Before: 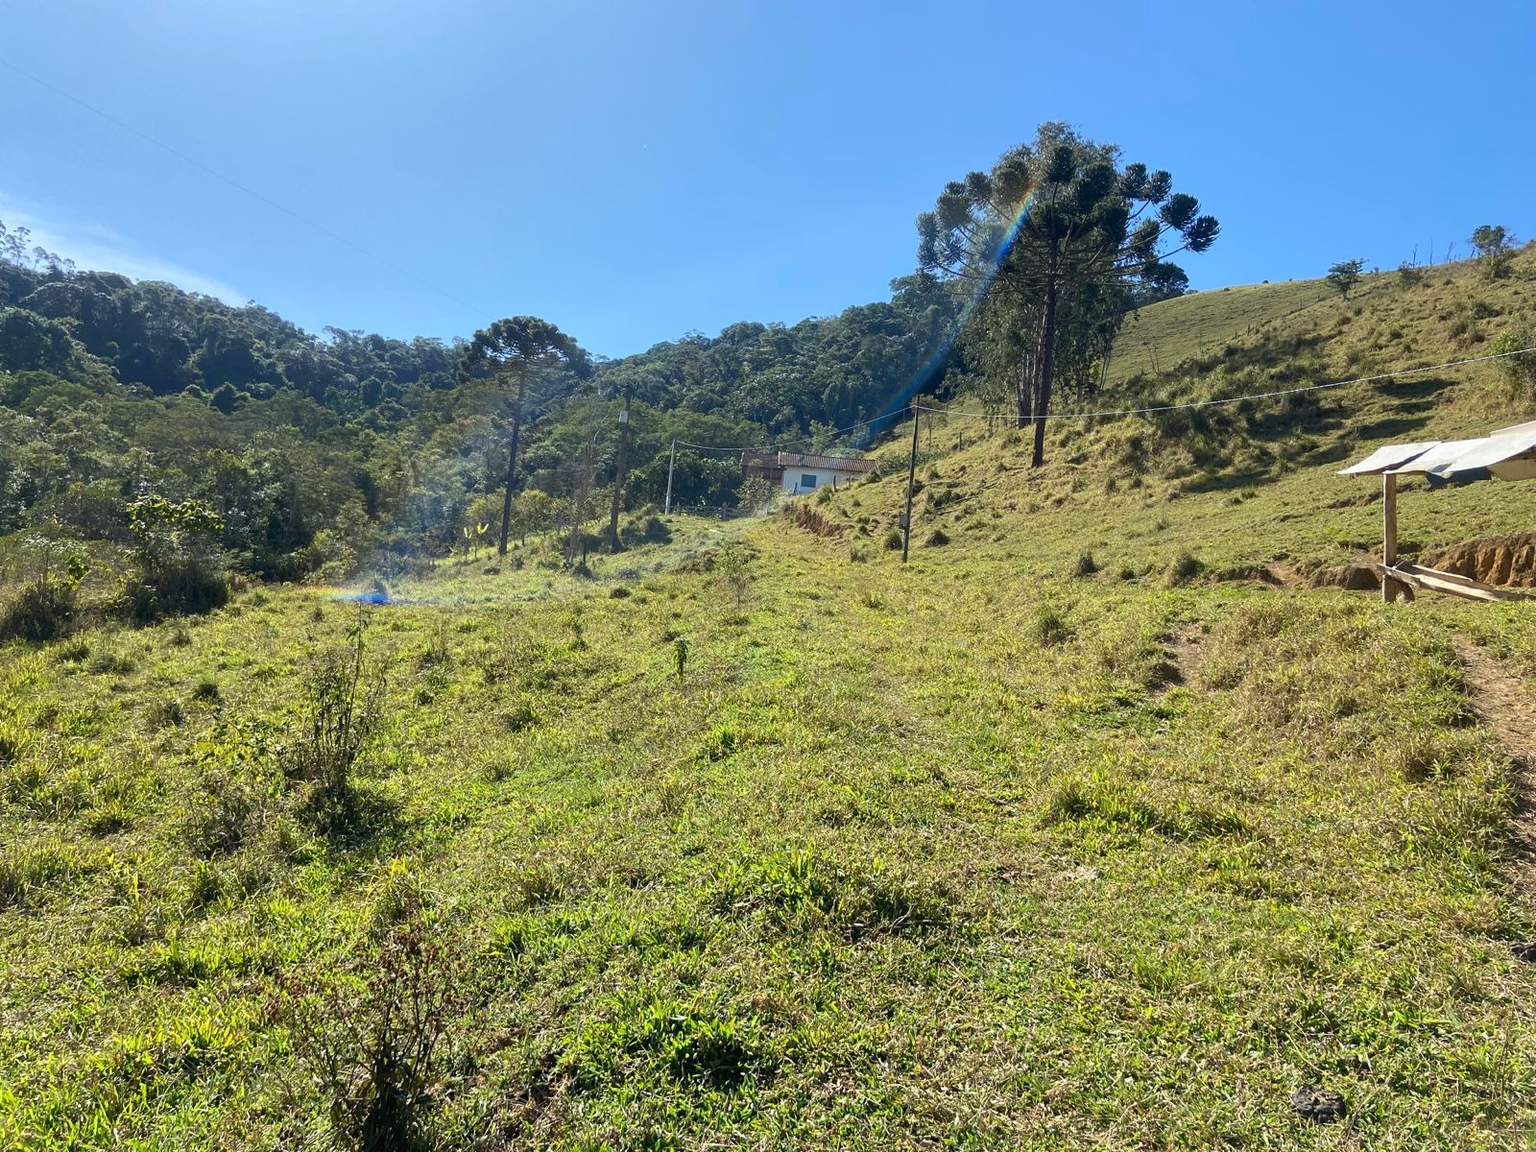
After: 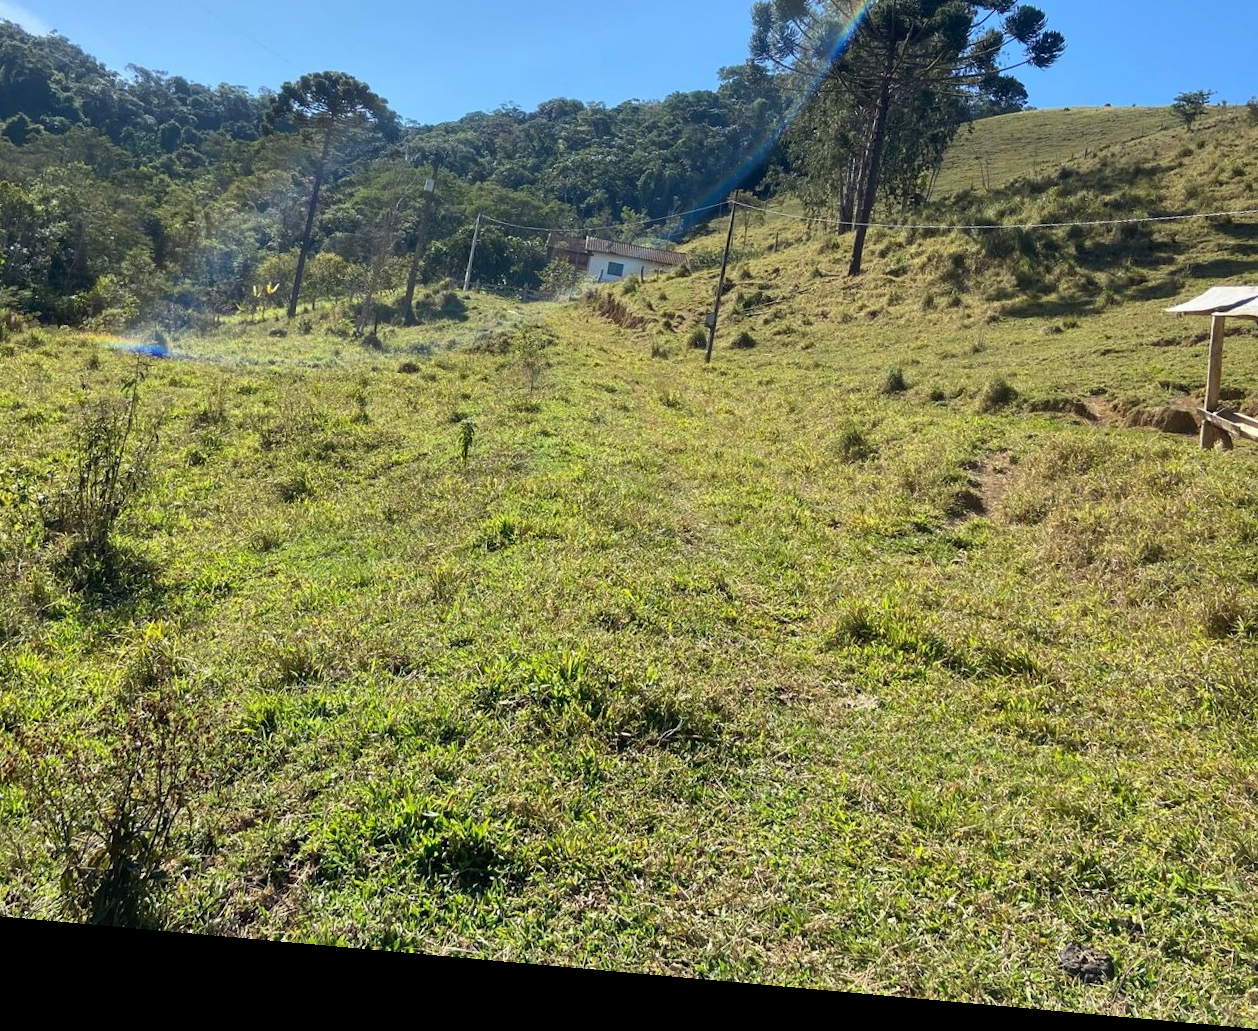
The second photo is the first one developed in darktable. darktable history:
rotate and perspective: rotation 5.12°, automatic cropping off
crop: left 16.871%, top 22.857%, right 9.116%
shadows and highlights: shadows 37.27, highlights -28.18, soften with gaussian
